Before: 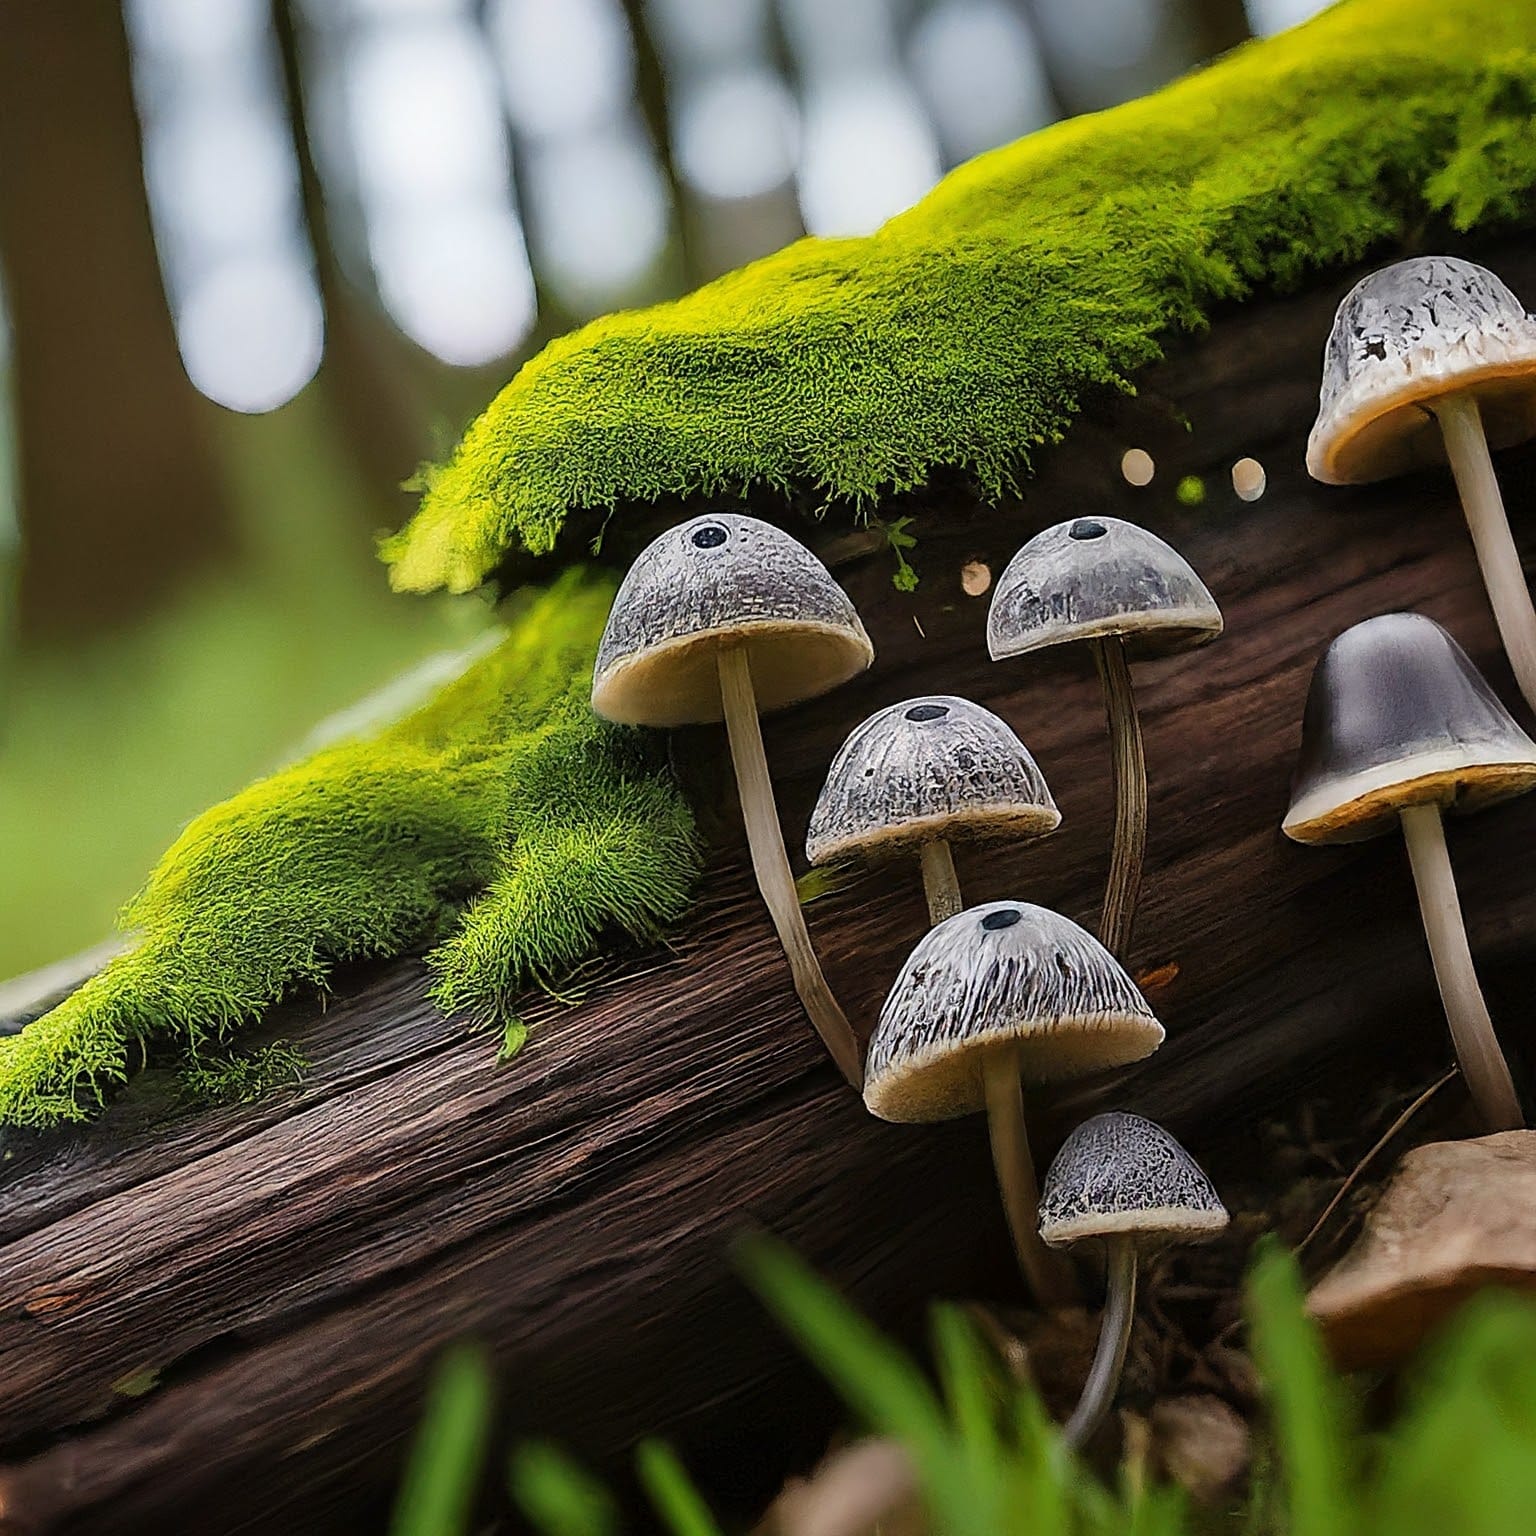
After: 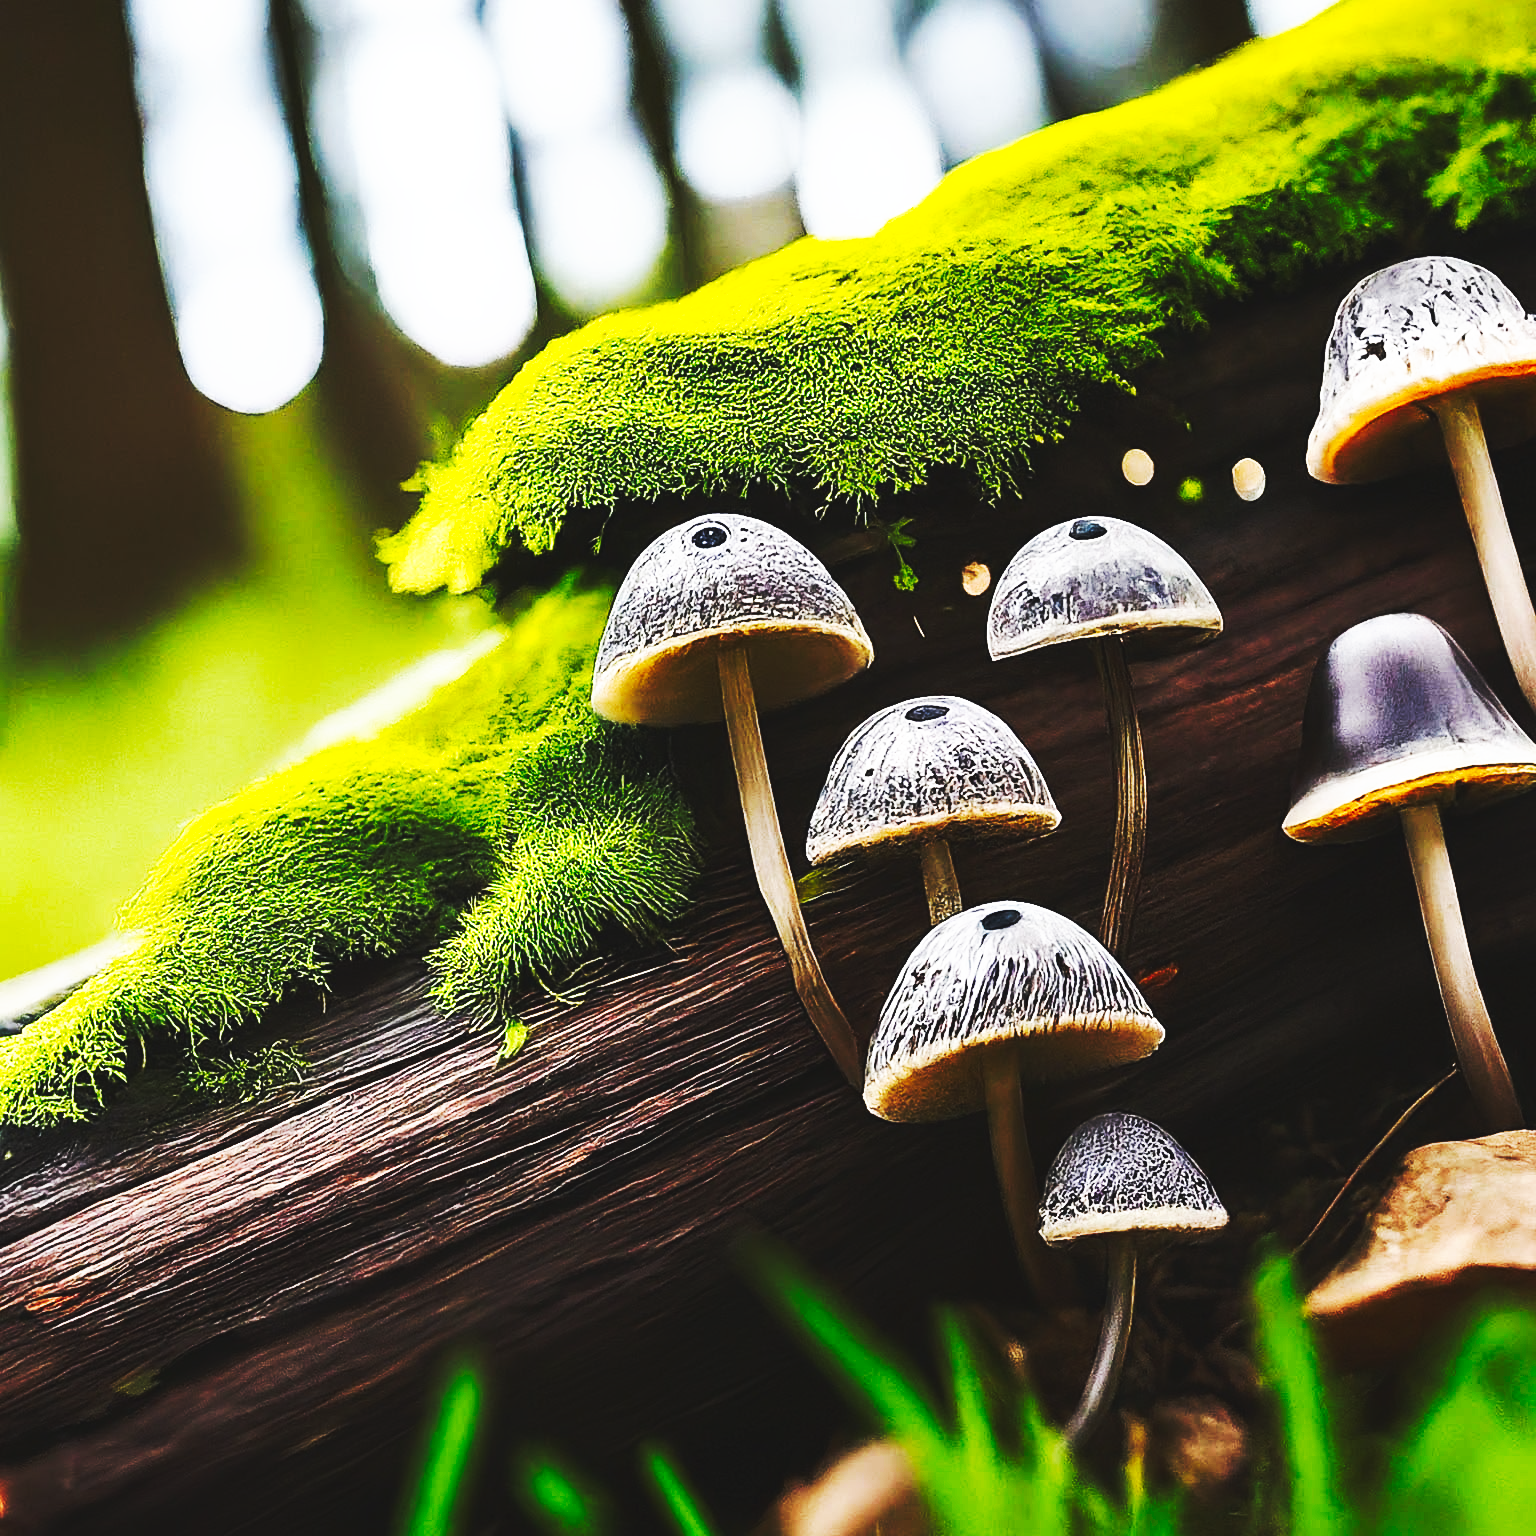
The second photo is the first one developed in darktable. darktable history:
base curve: curves: ch0 [(0, 0.015) (0.085, 0.116) (0.134, 0.298) (0.19, 0.545) (0.296, 0.764) (0.599, 0.982) (1, 1)], preserve colors none
contrast brightness saturation: contrast 0.069, brightness -0.132, saturation 0.053
exposure: compensate exposure bias true, compensate highlight preservation false
